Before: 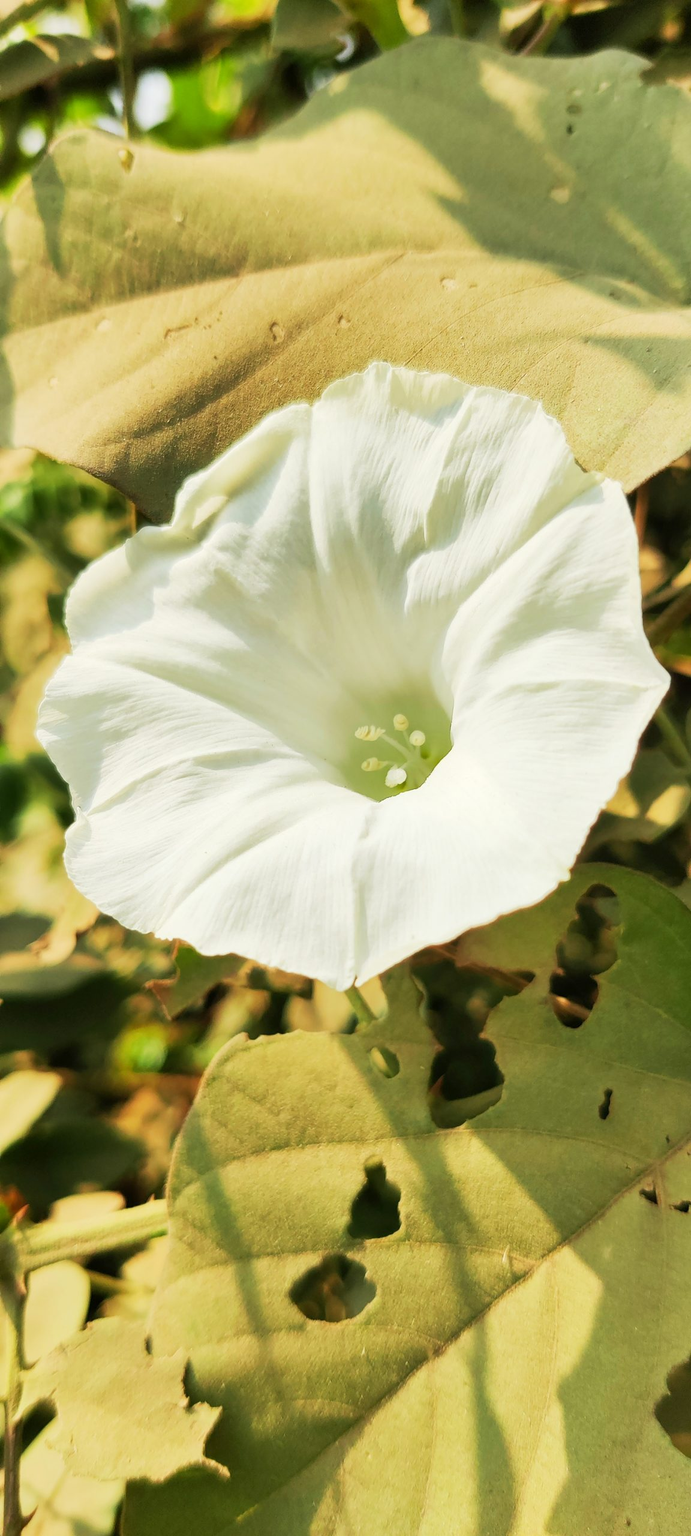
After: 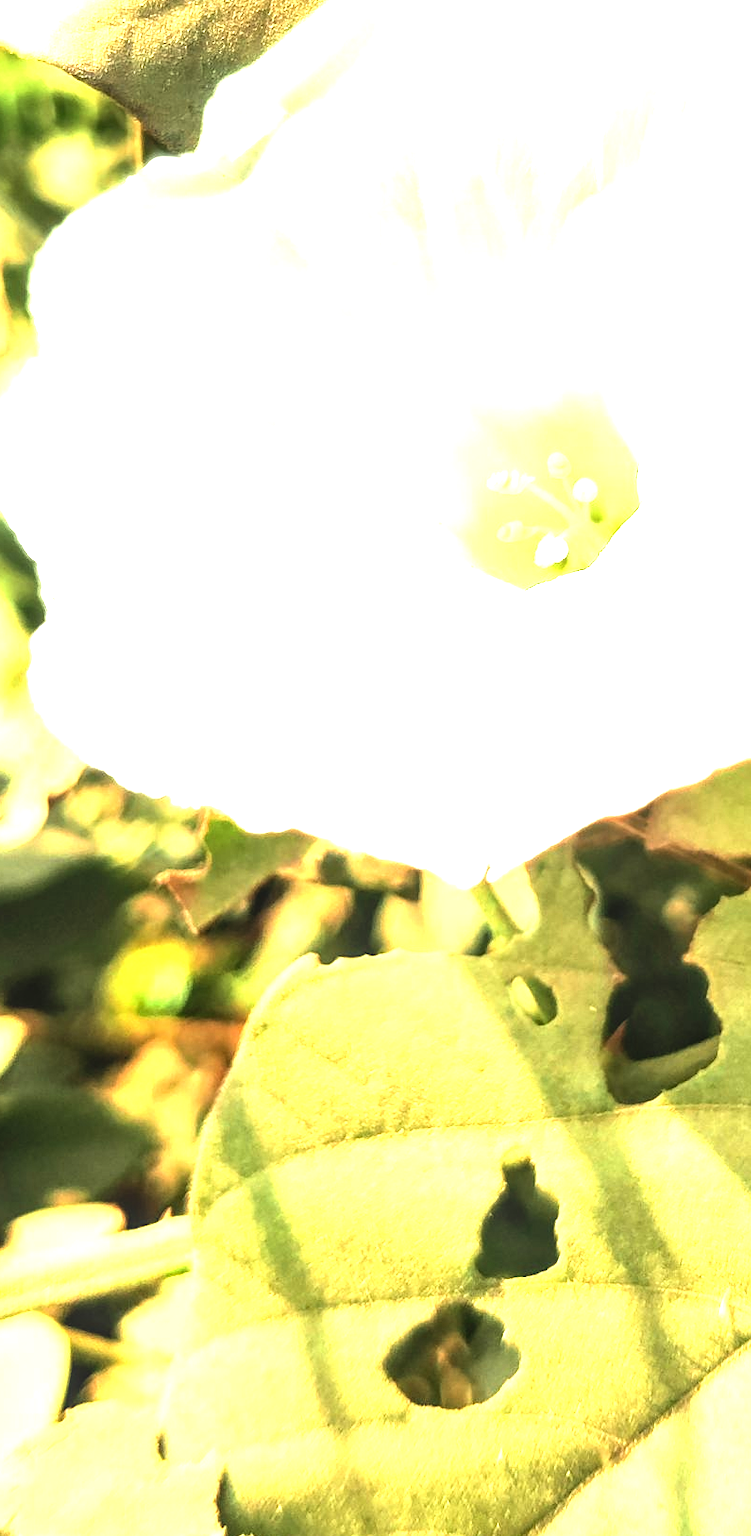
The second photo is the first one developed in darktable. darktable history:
crop: left 6.669%, top 27.811%, right 24.193%, bottom 8.617%
tone equalizer: -8 EV -0.784 EV, -7 EV -0.727 EV, -6 EV -0.585 EV, -5 EV -0.374 EV, -3 EV 0.404 EV, -2 EV 0.6 EV, -1 EV 0.694 EV, +0 EV 0.735 EV, edges refinement/feathering 500, mask exposure compensation -1.57 EV, preserve details no
exposure: black level correction 0, exposure 1.106 EV, compensate exposure bias true, compensate highlight preservation false
local contrast: highlights 53%, shadows 53%, detail 130%, midtone range 0.459
